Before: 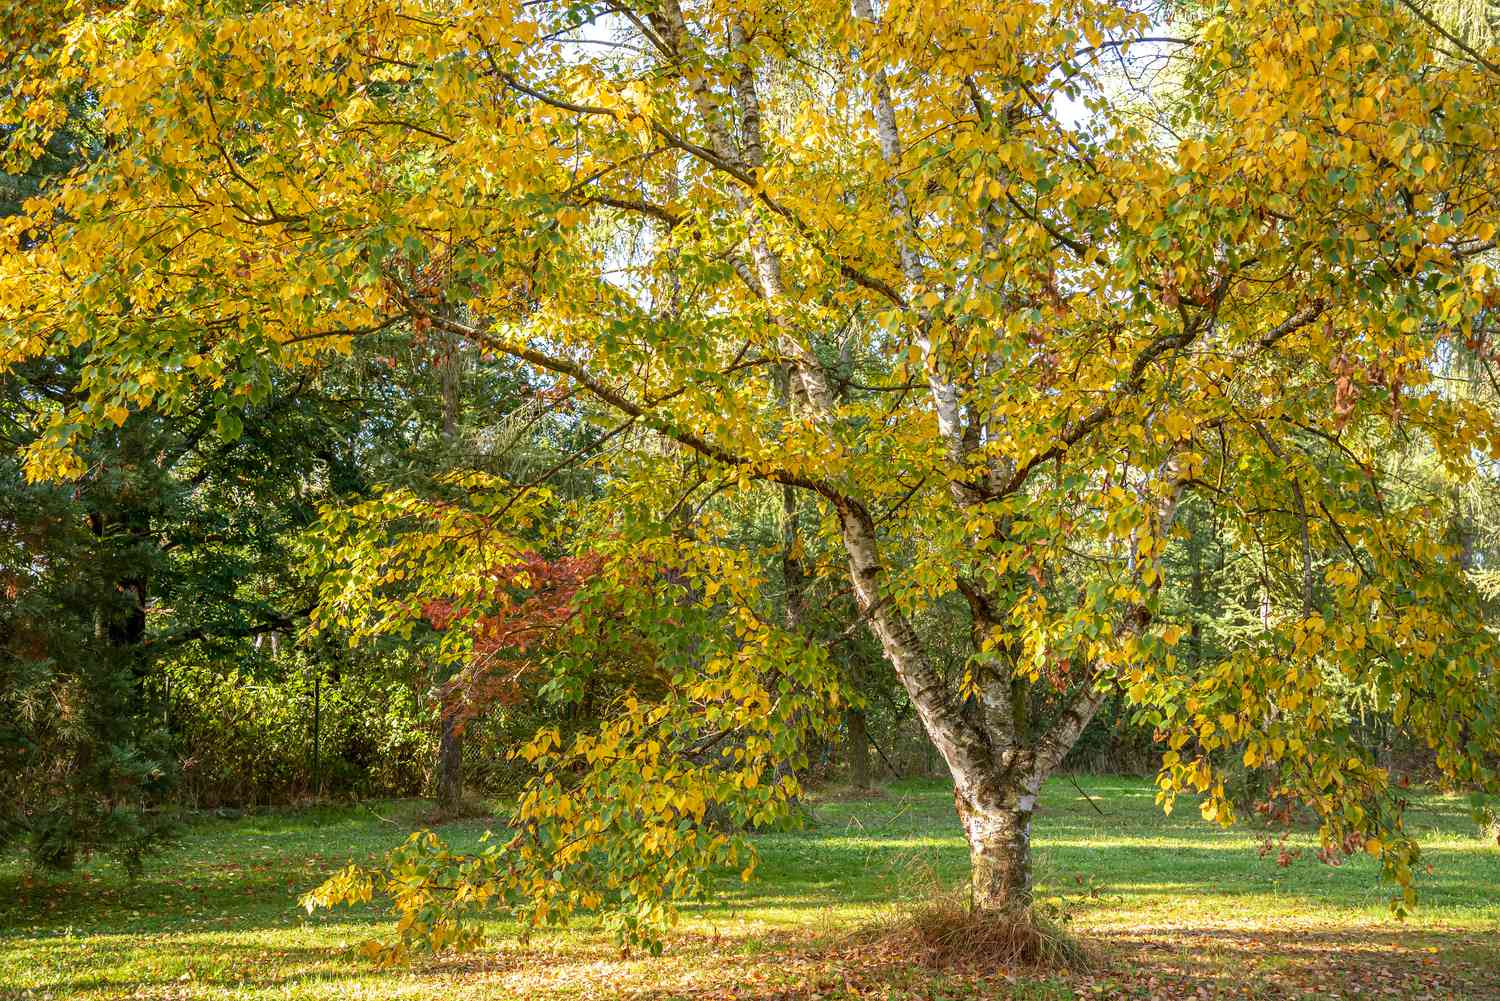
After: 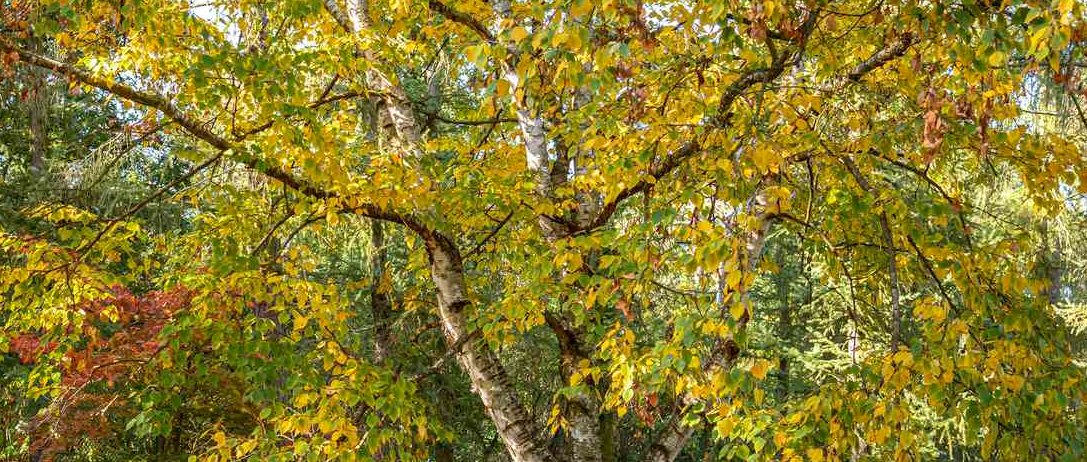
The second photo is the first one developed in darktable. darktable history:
haze removal: compatibility mode true, adaptive false
crop and rotate: left 27.528%, top 26.573%, bottom 27.177%
